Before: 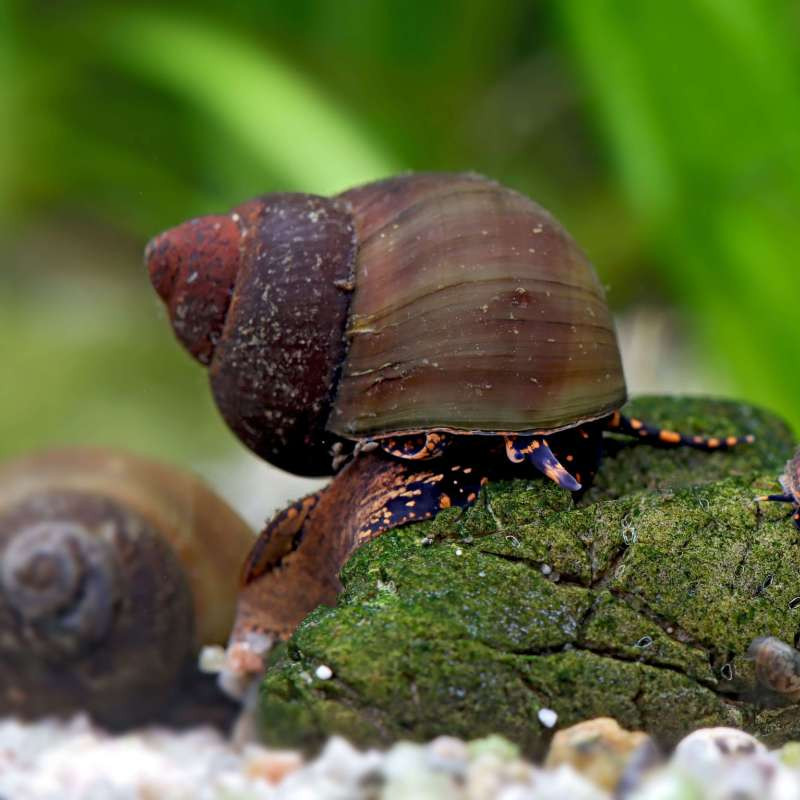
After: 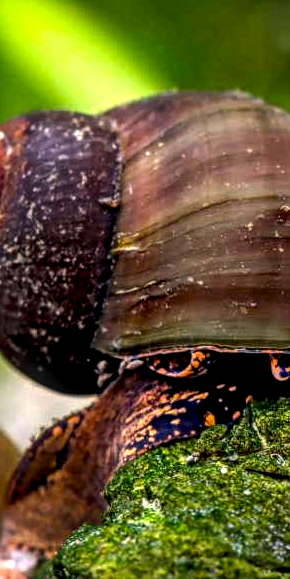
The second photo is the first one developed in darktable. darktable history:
crop and rotate: left 29.55%, top 10.333%, right 34.175%, bottom 17.222%
color balance rgb: highlights gain › chroma 2.062%, highlights gain › hue 46.66°, perceptual saturation grading › global saturation 30.894%, perceptual brilliance grading › global brilliance -5.361%, perceptual brilliance grading › highlights 24.539%, perceptual brilliance grading › mid-tones 7.282%, perceptual brilliance grading › shadows -4.898%, global vibrance 20%
shadows and highlights: shadows 34.92, highlights -34.95, soften with gaussian
local contrast: highlights 1%, shadows 3%, detail 182%
